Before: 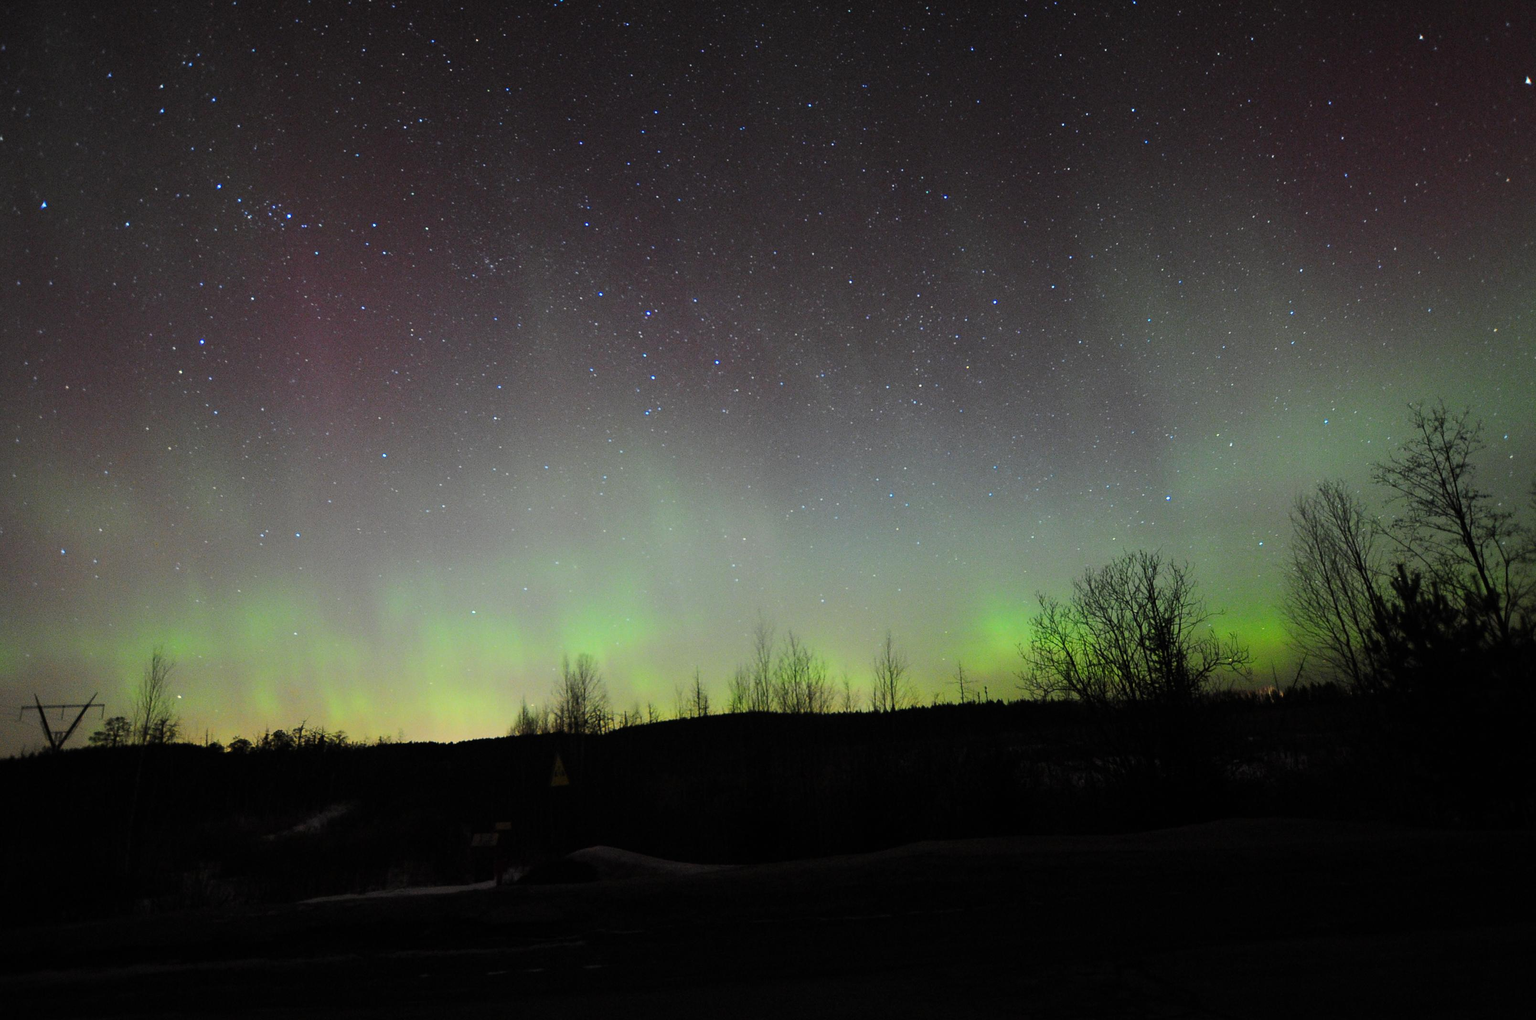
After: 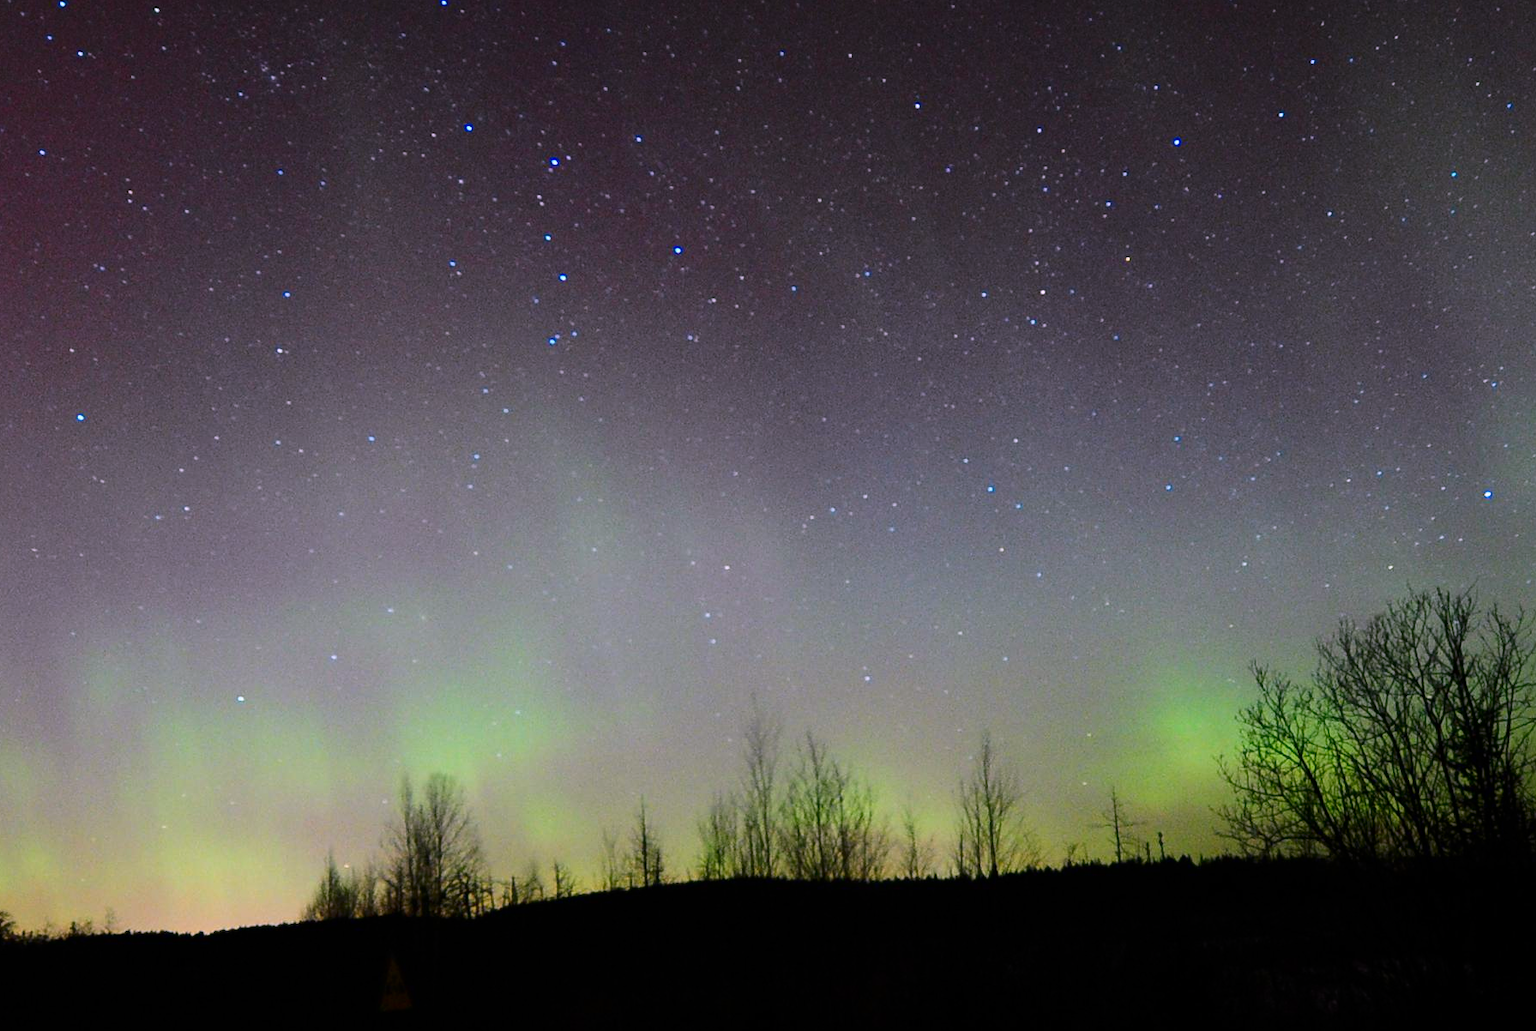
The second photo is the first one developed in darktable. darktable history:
color correction: highlights a* 15.79, highlights b* -20.1
contrast brightness saturation: contrast 0.122, brightness -0.124, saturation 0.196
crop and rotate: left 22.126%, top 21.895%, right 22.183%, bottom 21.75%
